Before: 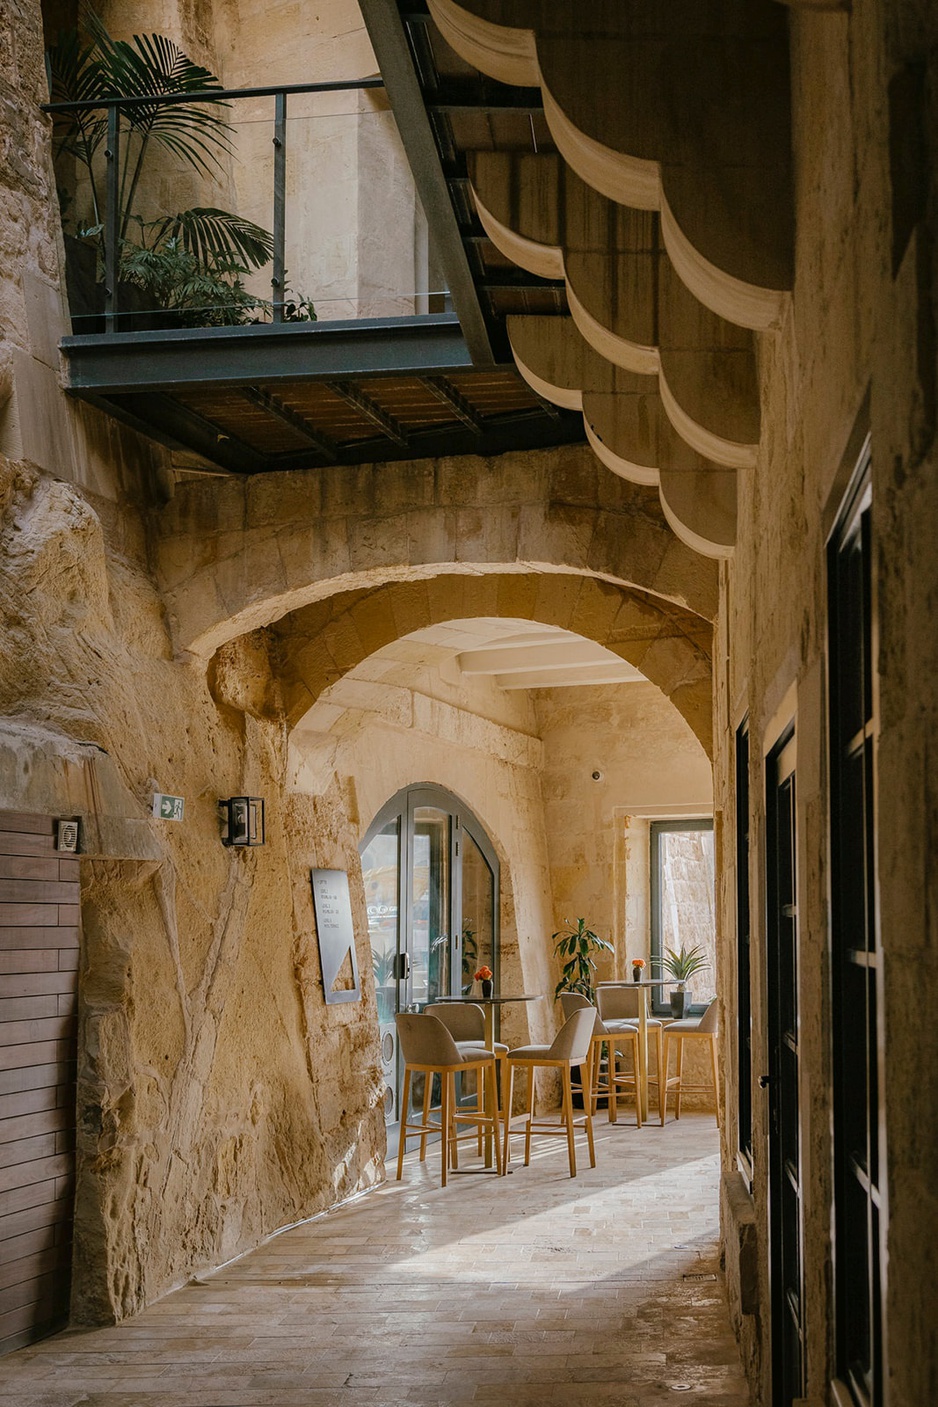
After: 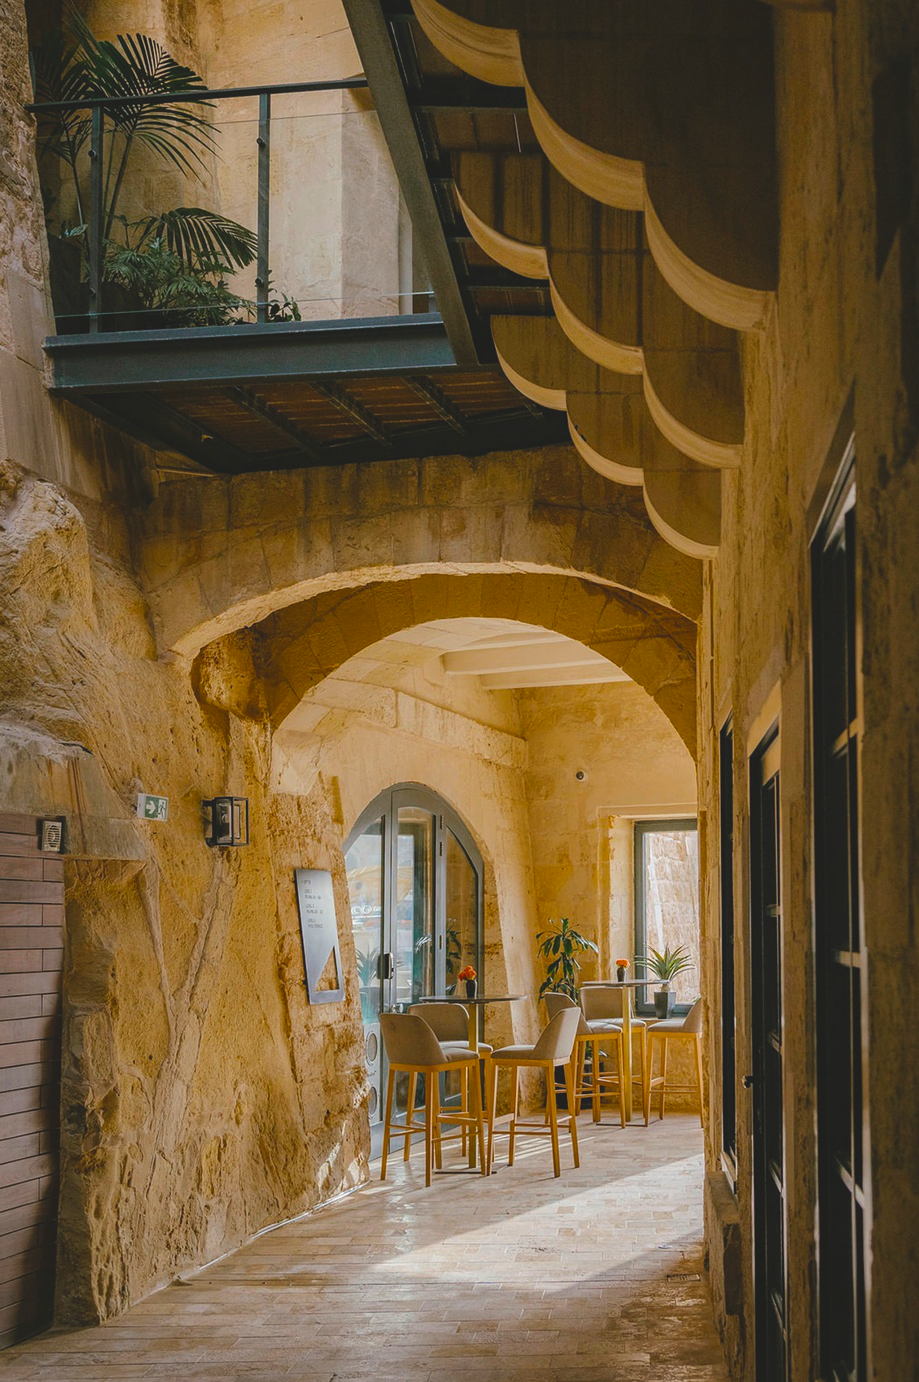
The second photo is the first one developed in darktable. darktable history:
color balance rgb: global offset › luminance -0.266%, linear chroma grading › shadows -8.261%, linear chroma grading › global chroma 9.872%, perceptual saturation grading › global saturation 30.319%, global vibrance 10.76%
crop: left 1.724%, right 0.283%, bottom 1.771%
exposure: black level correction -0.015, compensate highlight preservation false
